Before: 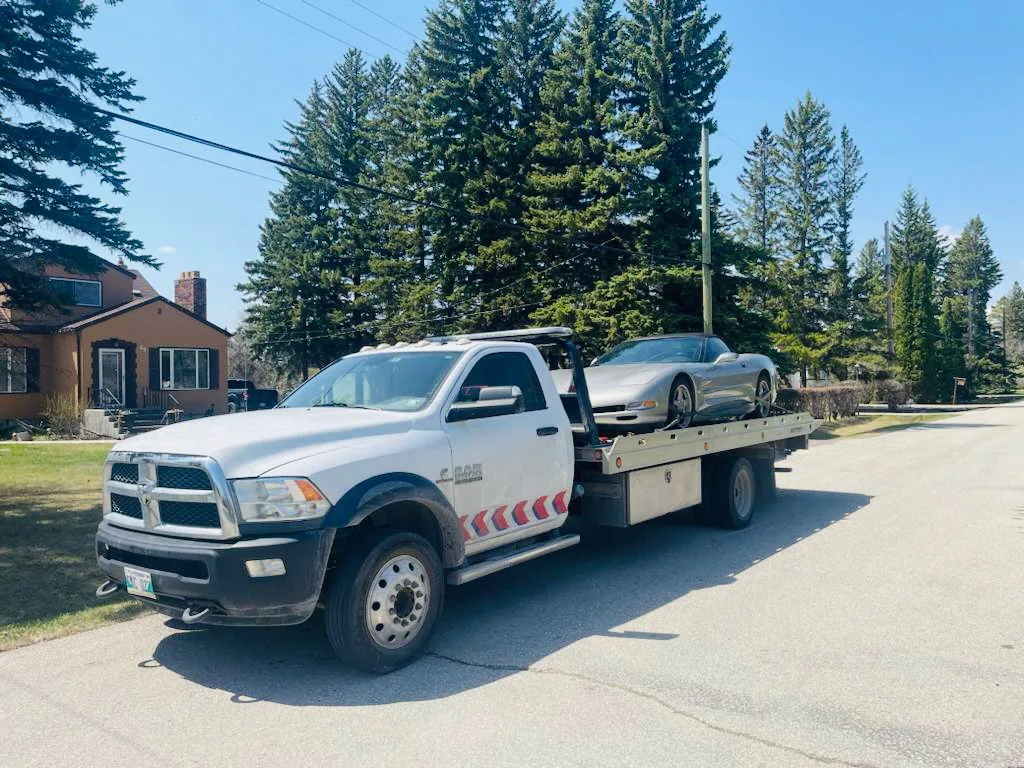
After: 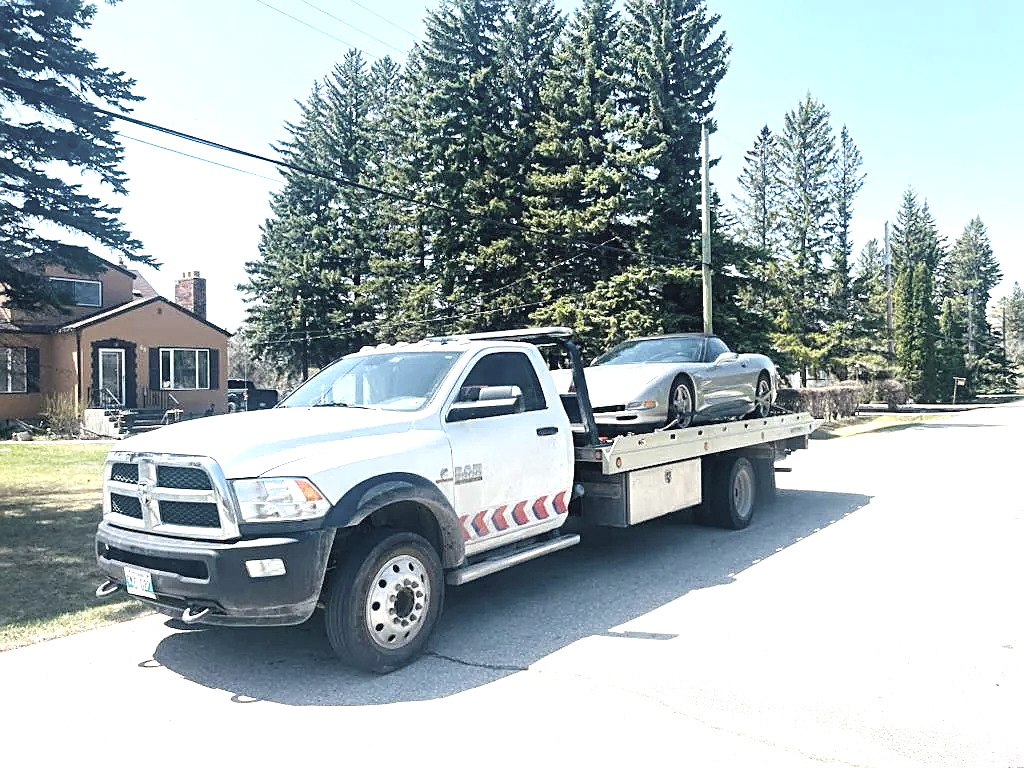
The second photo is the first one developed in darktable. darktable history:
sharpen: on, module defaults
exposure: black level correction 0, exposure 1.2 EV, compensate exposure bias true, compensate highlight preservation false
contrast brightness saturation: contrast -0.05, saturation -0.41
base curve: preserve colors none
